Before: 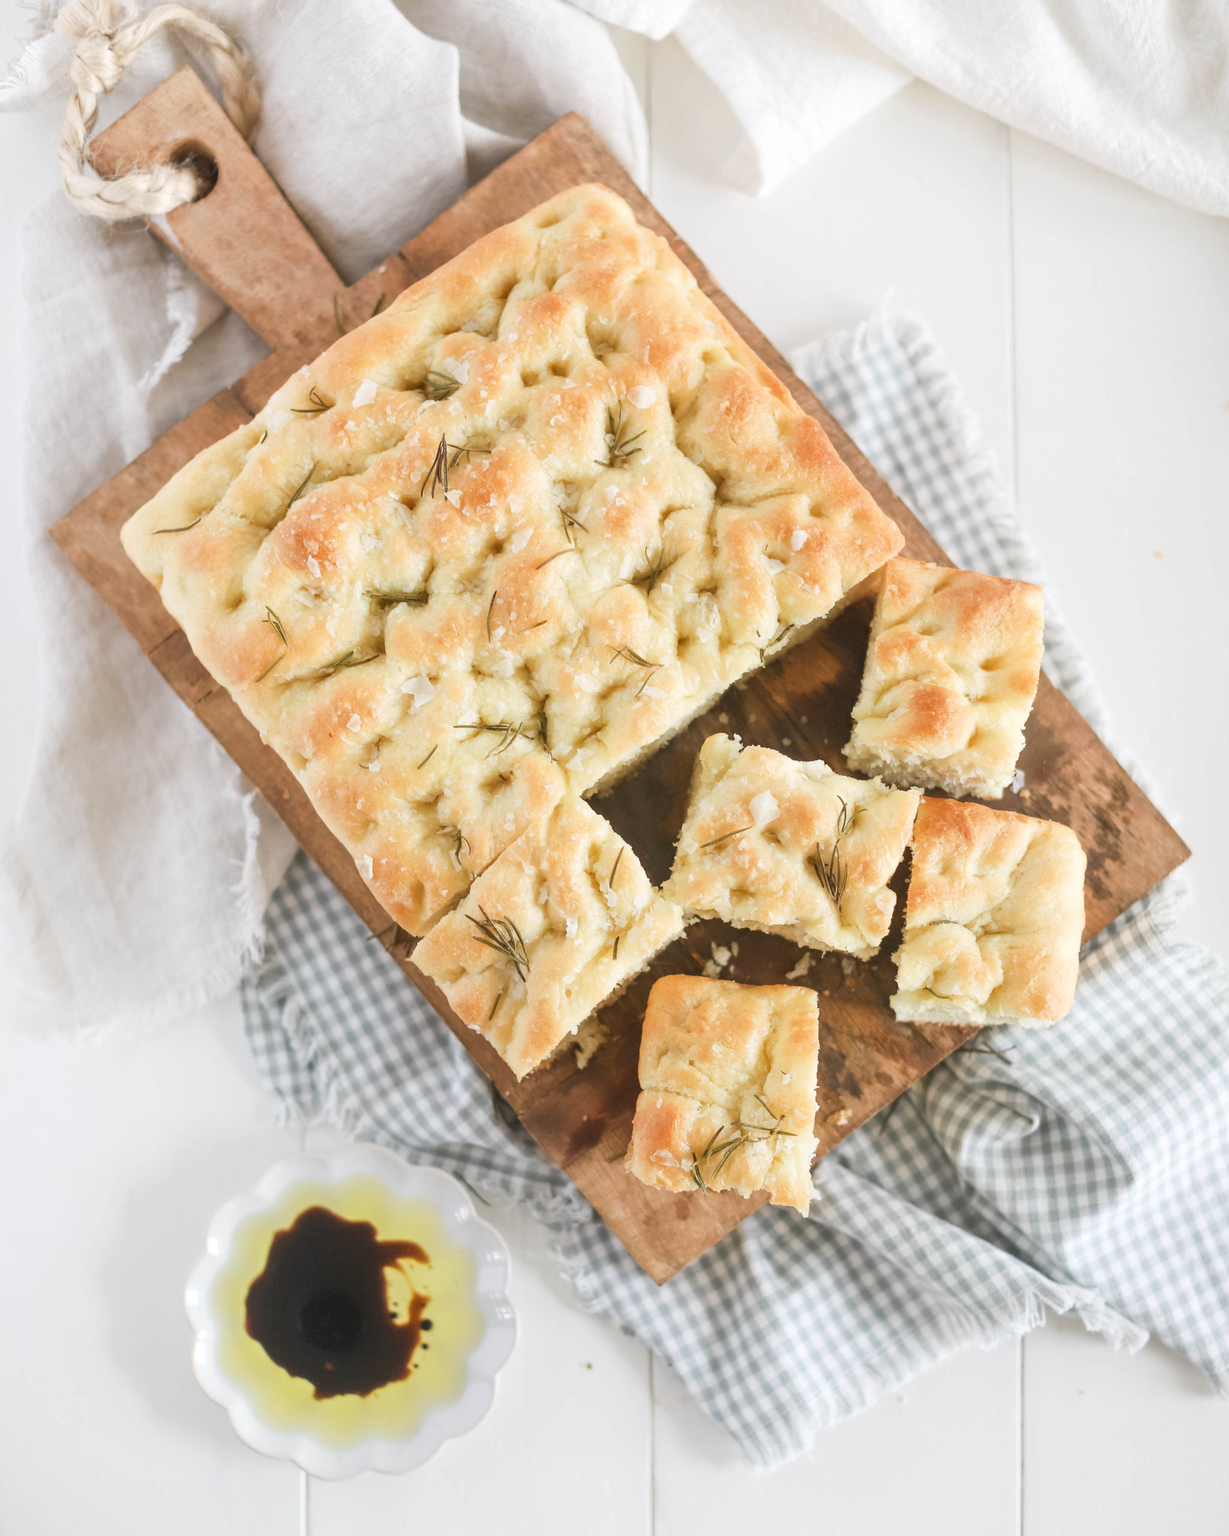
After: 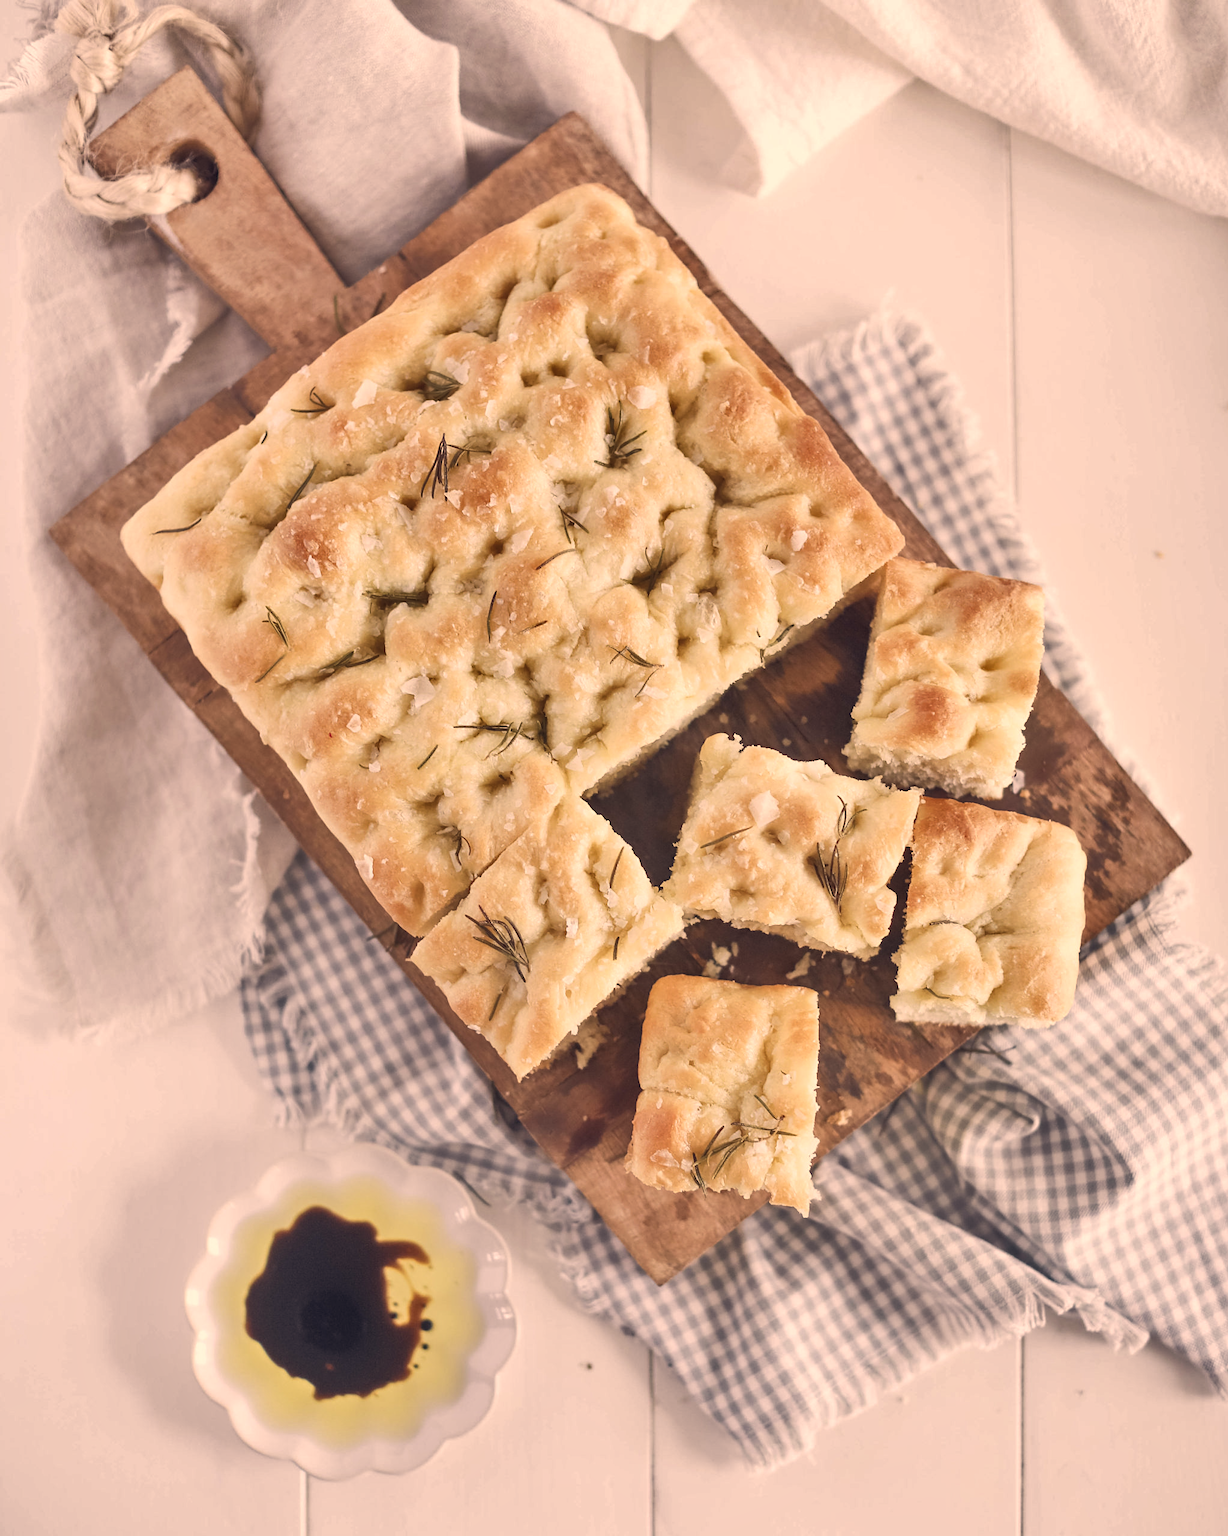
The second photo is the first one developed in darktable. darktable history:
color correction: highlights a* 19.85, highlights b* 27.21, shadows a* 3.4, shadows b* -16.74, saturation 0.727
sharpen: amount 0.207
shadows and highlights: shadows 39.63, highlights -53.78, low approximation 0.01, soften with gaussian
